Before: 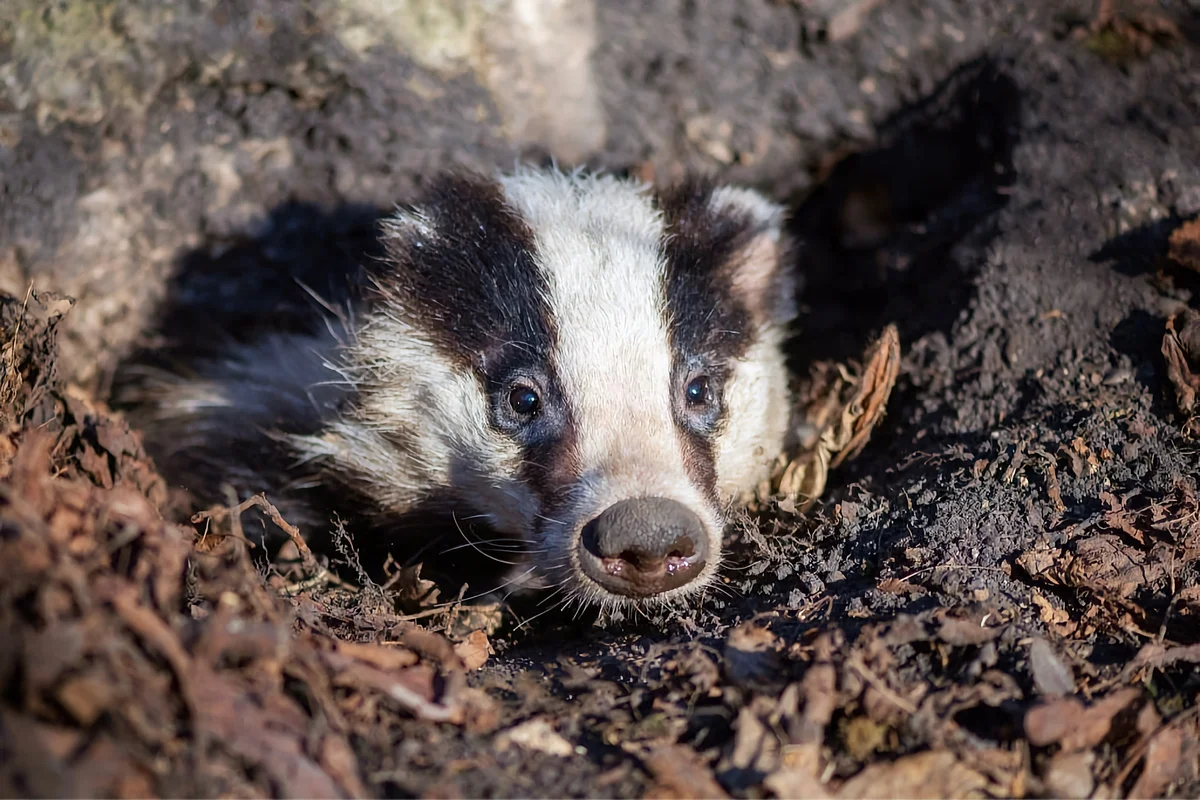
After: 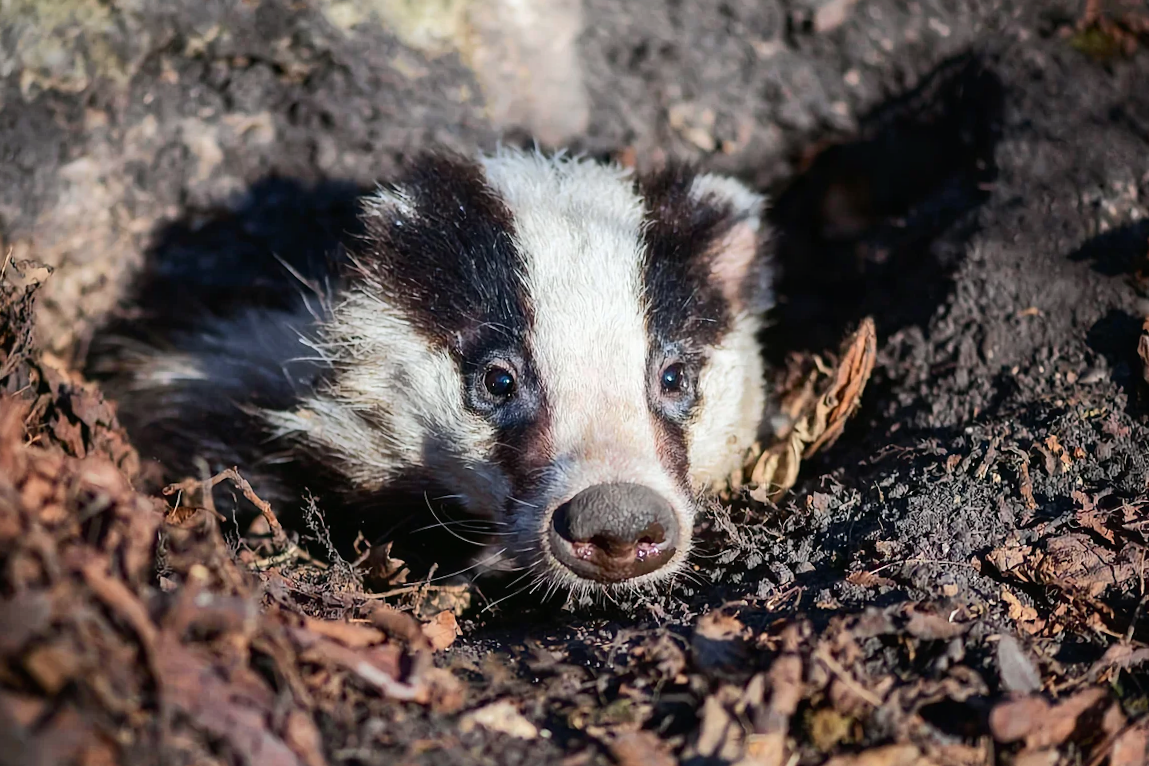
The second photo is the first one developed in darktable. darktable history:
crop and rotate: angle -1.69°
white balance: emerald 1
tone curve: curves: ch0 [(0, 0.01) (0.037, 0.032) (0.131, 0.108) (0.275, 0.256) (0.483, 0.512) (0.61, 0.665) (0.696, 0.742) (0.792, 0.819) (0.911, 0.925) (0.997, 0.995)]; ch1 [(0, 0) (0.308, 0.29) (0.425, 0.411) (0.492, 0.488) (0.507, 0.503) (0.53, 0.532) (0.573, 0.586) (0.683, 0.702) (0.746, 0.77) (1, 1)]; ch2 [(0, 0) (0.246, 0.233) (0.36, 0.352) (0.415, 0.415) (0.485, 0.487) (0.502, 0.504) (0.525, 0.518) (0.539, 0.539) (0.587, 0.594) (0.636, 0.652) (0.711, 0.729) (0.845, 0.855) (0.998, 0.977)], color space Lab, independent channels, preserve colors none
